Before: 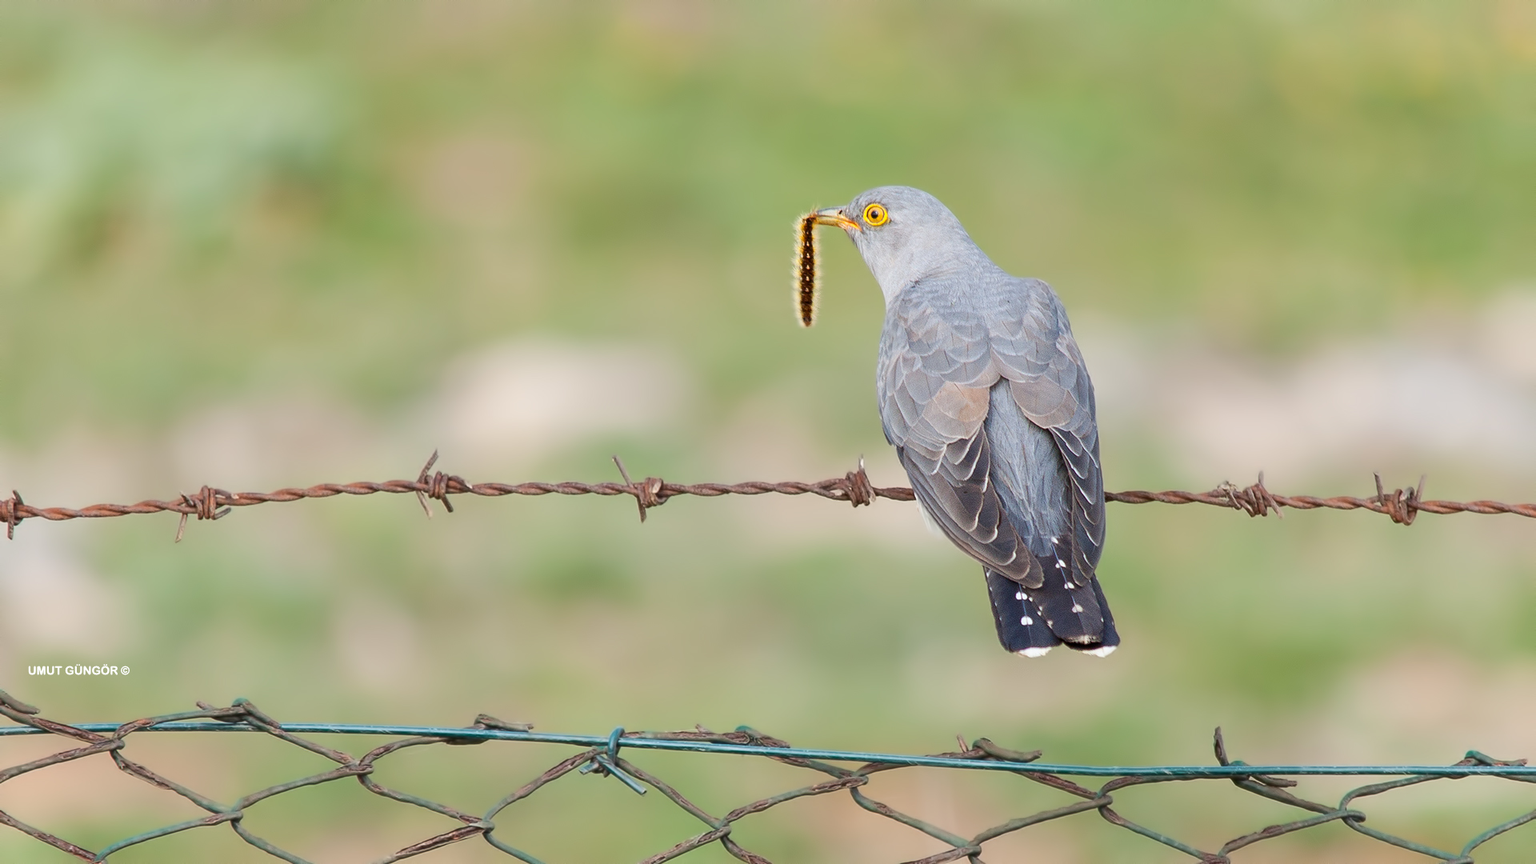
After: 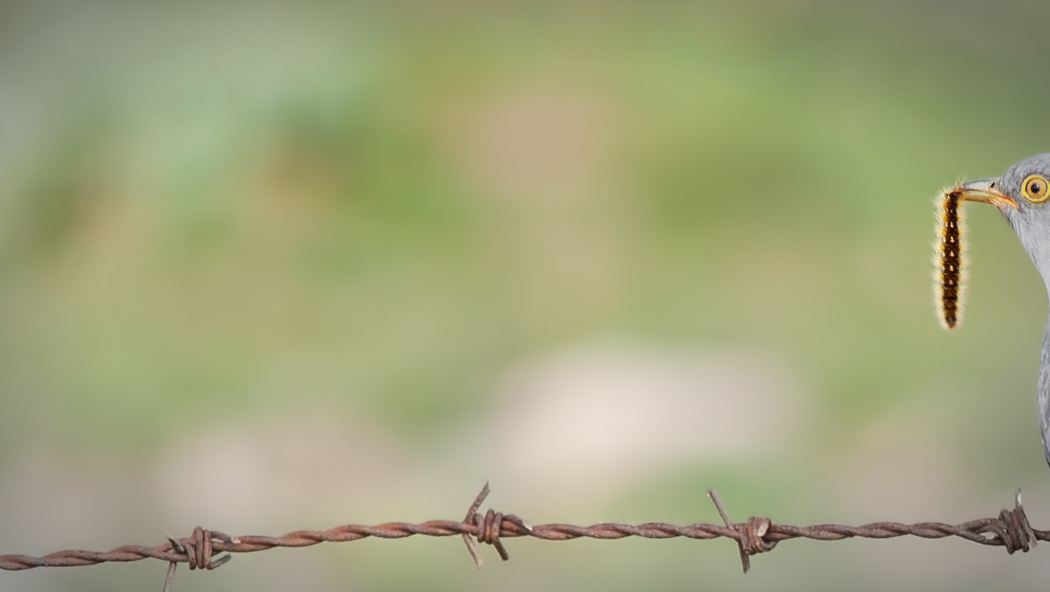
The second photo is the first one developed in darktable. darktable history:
crop and rotate: left 3.047%, top 7.509%, right 42.236%, bottom 37.598%
vignetting: automatic ratio true
